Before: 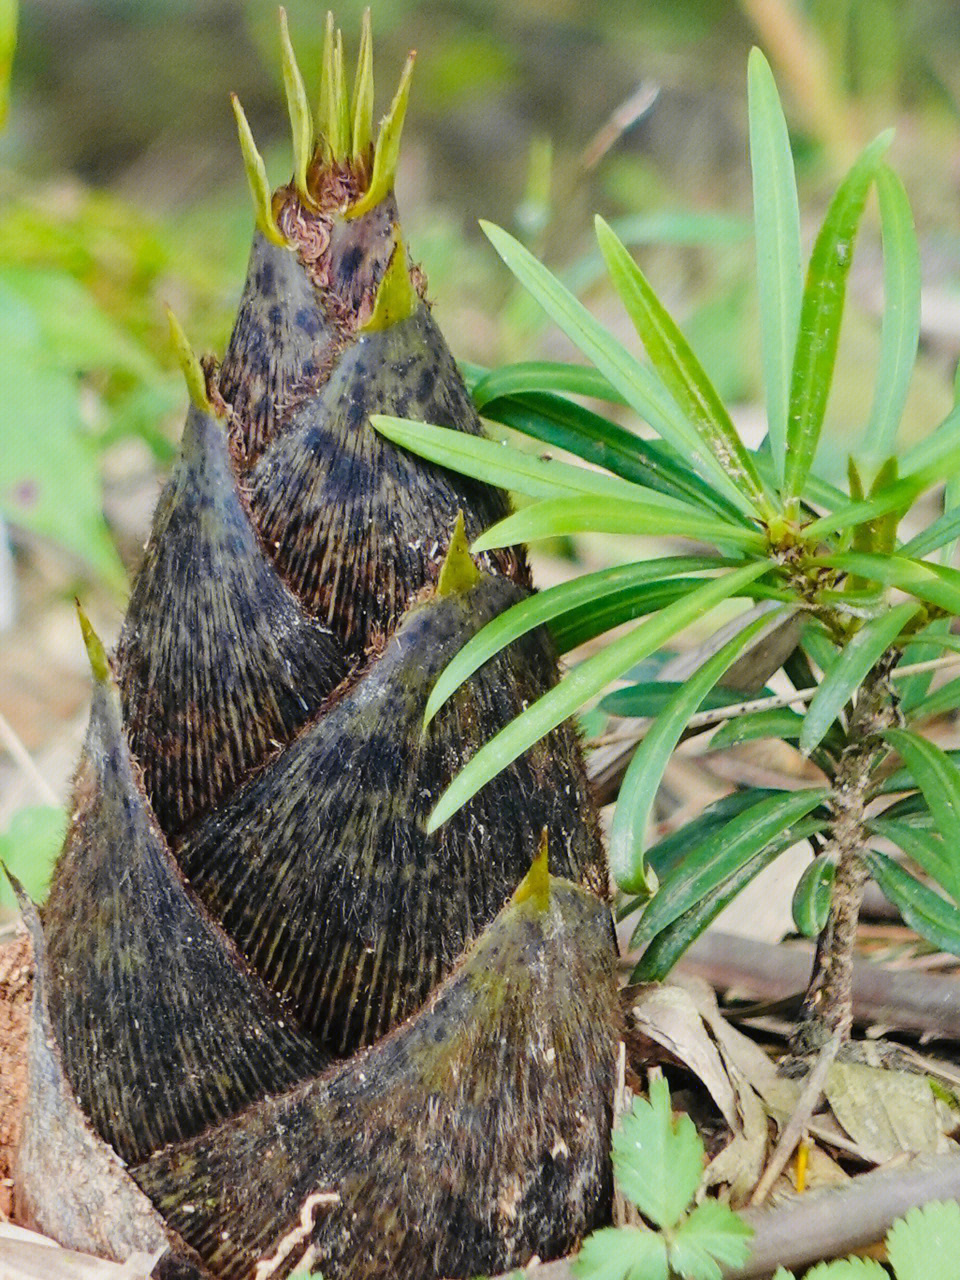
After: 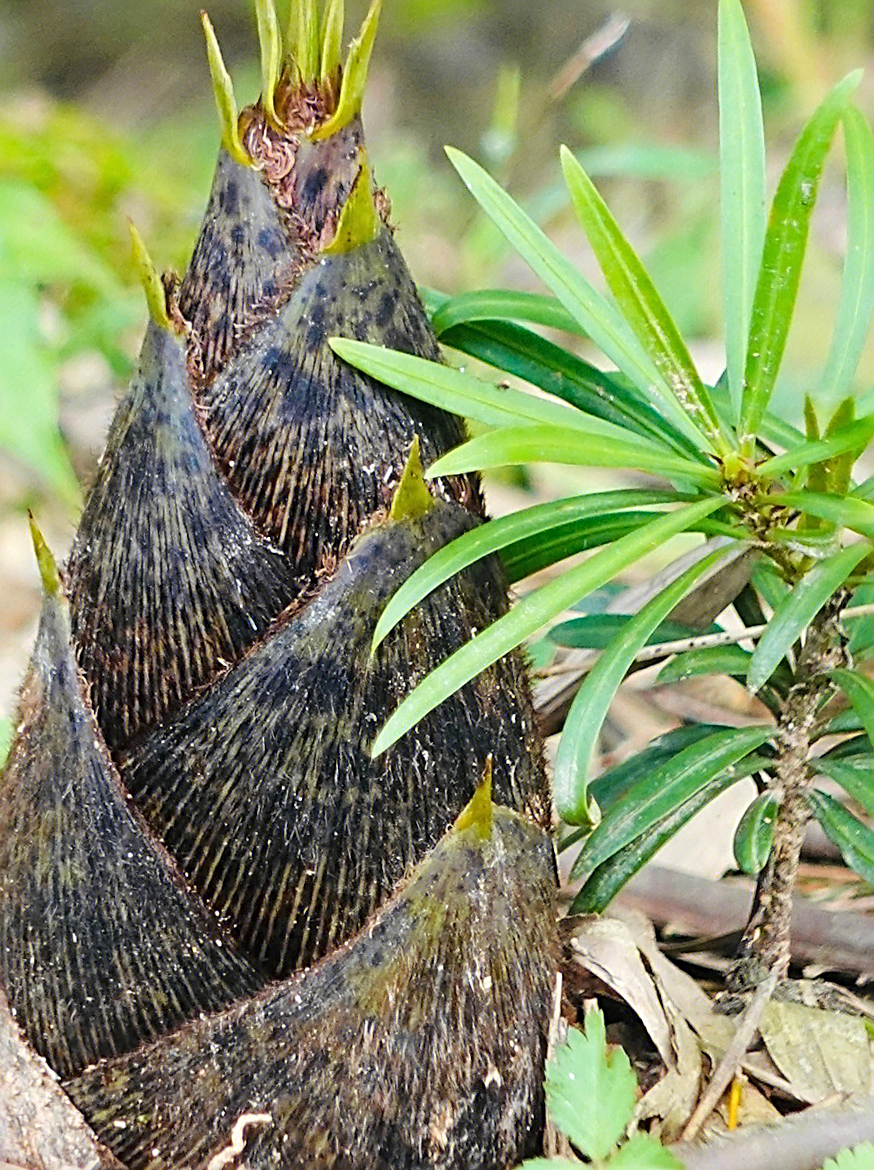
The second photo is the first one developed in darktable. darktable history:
exposure: exposure 0.294 EV, compensate highlight preservation false
sharpen: radius 2.7, amount 0.655
crop and rotate: angle -2°, left 3.117%, top 3.757%, right 1.609%, bottom 0.601%
